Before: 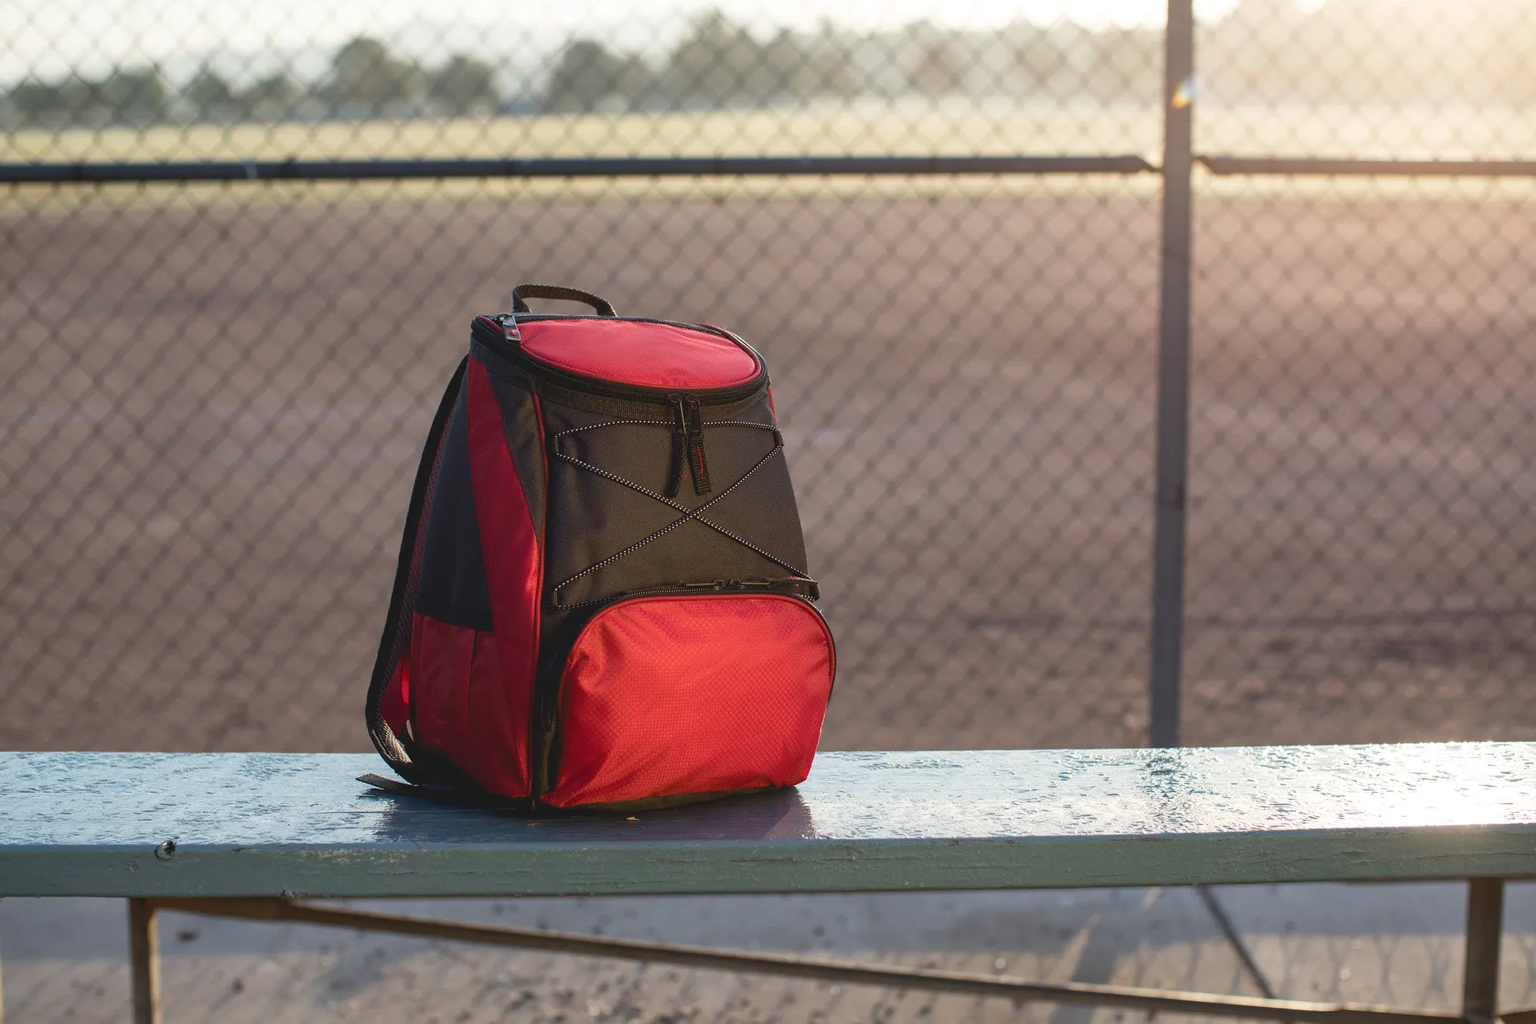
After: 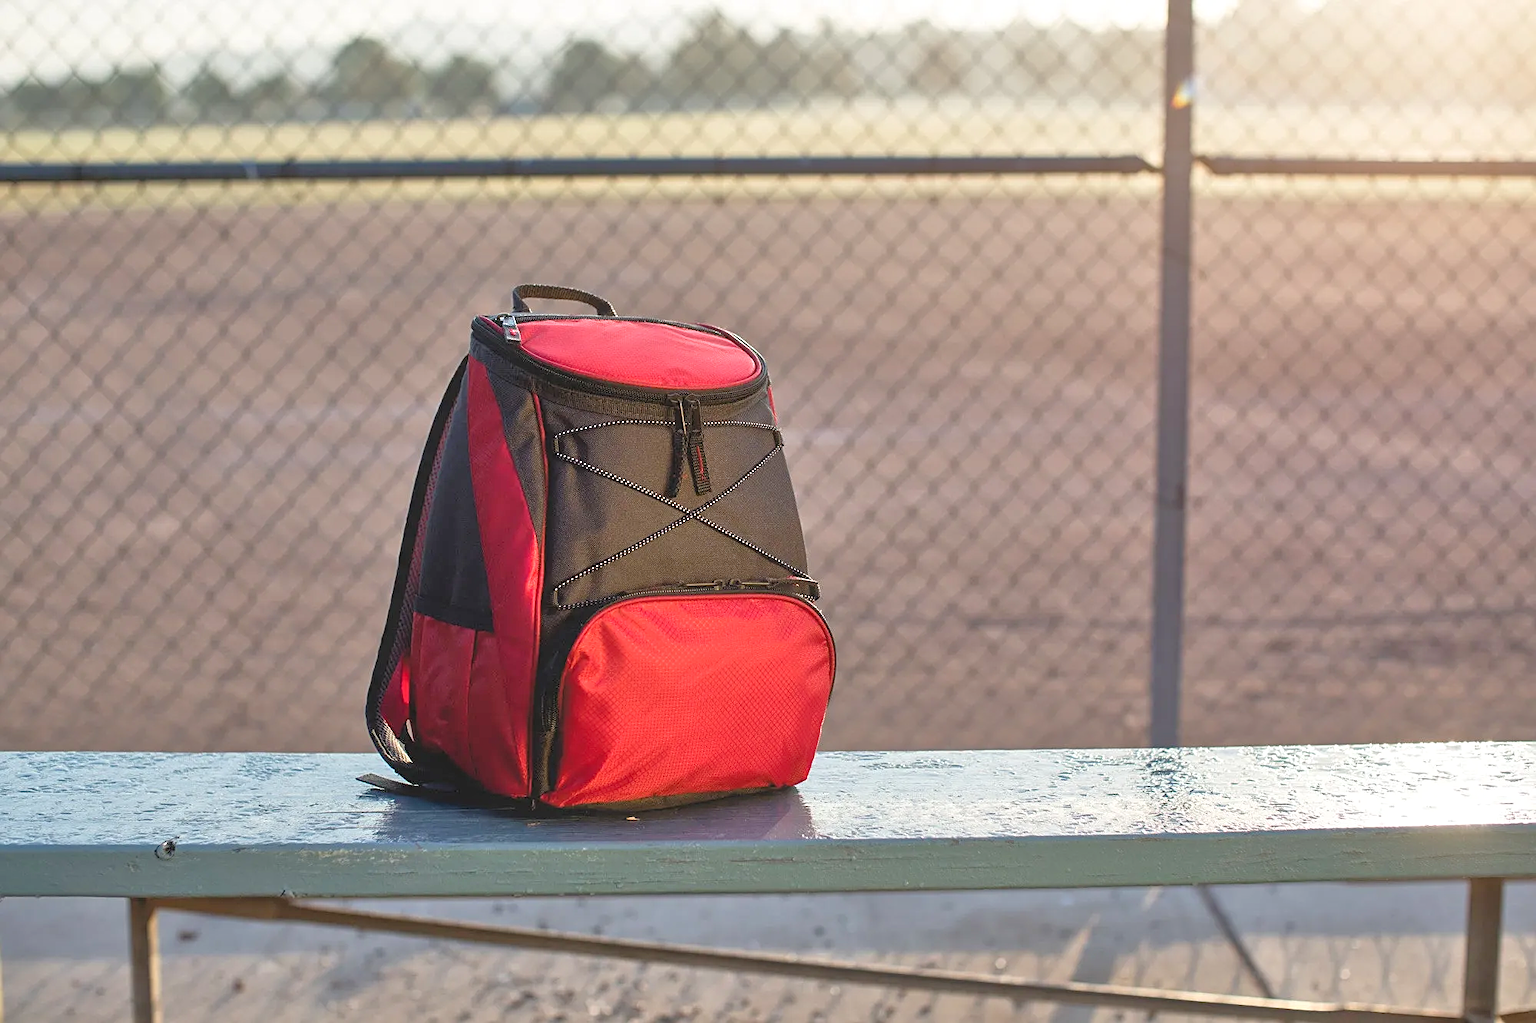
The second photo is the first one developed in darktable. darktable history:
sharpen: on, module defaults
tone equalizer: -7 EV 0.15 EV, -6 EV 0.6 EV, -5 EV 1.15 EV, -4 EV 1.33 EV, -3 EV 1.15 EV, -2 EV 0.6 EV, -1 EV 0.15 EV, mask exposure compensation -0.5 EV
